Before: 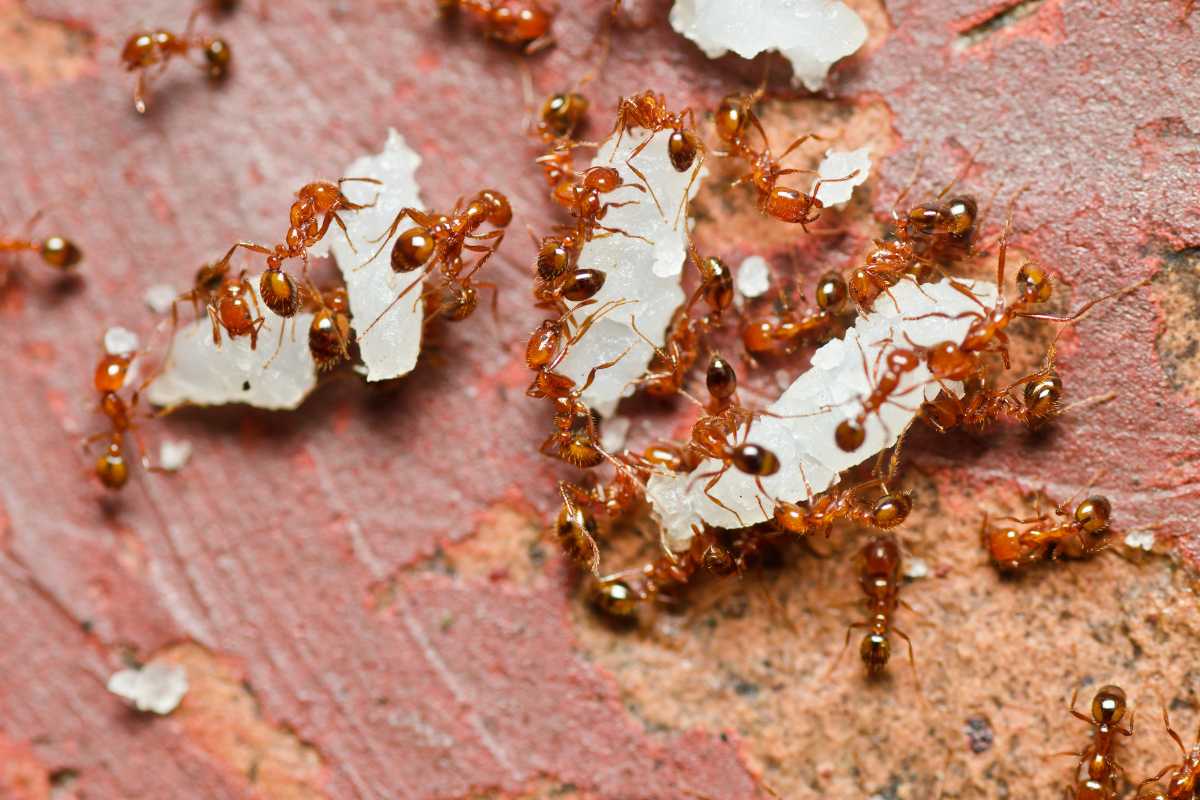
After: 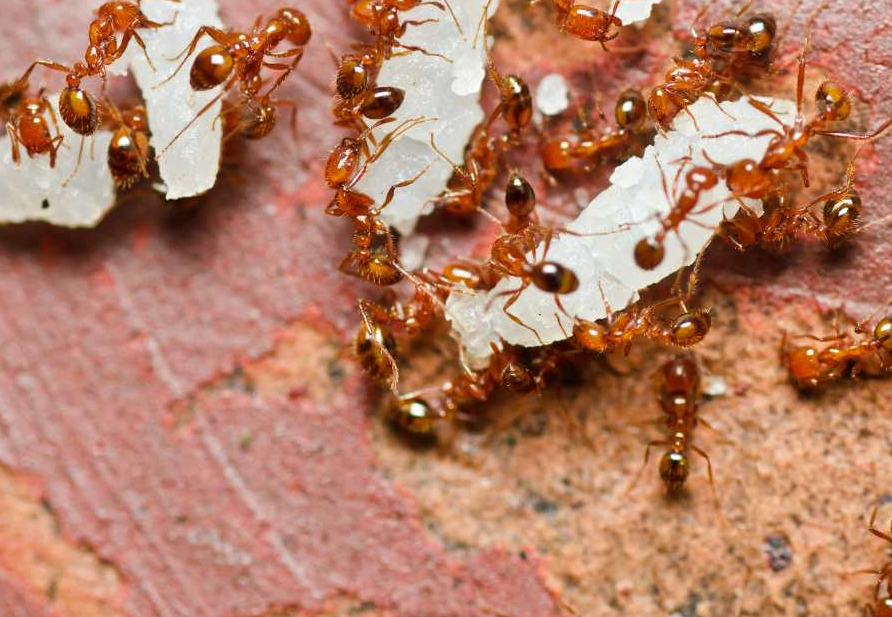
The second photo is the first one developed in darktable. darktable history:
crop: left 16.832%, top 22.761%, right 8.797%
